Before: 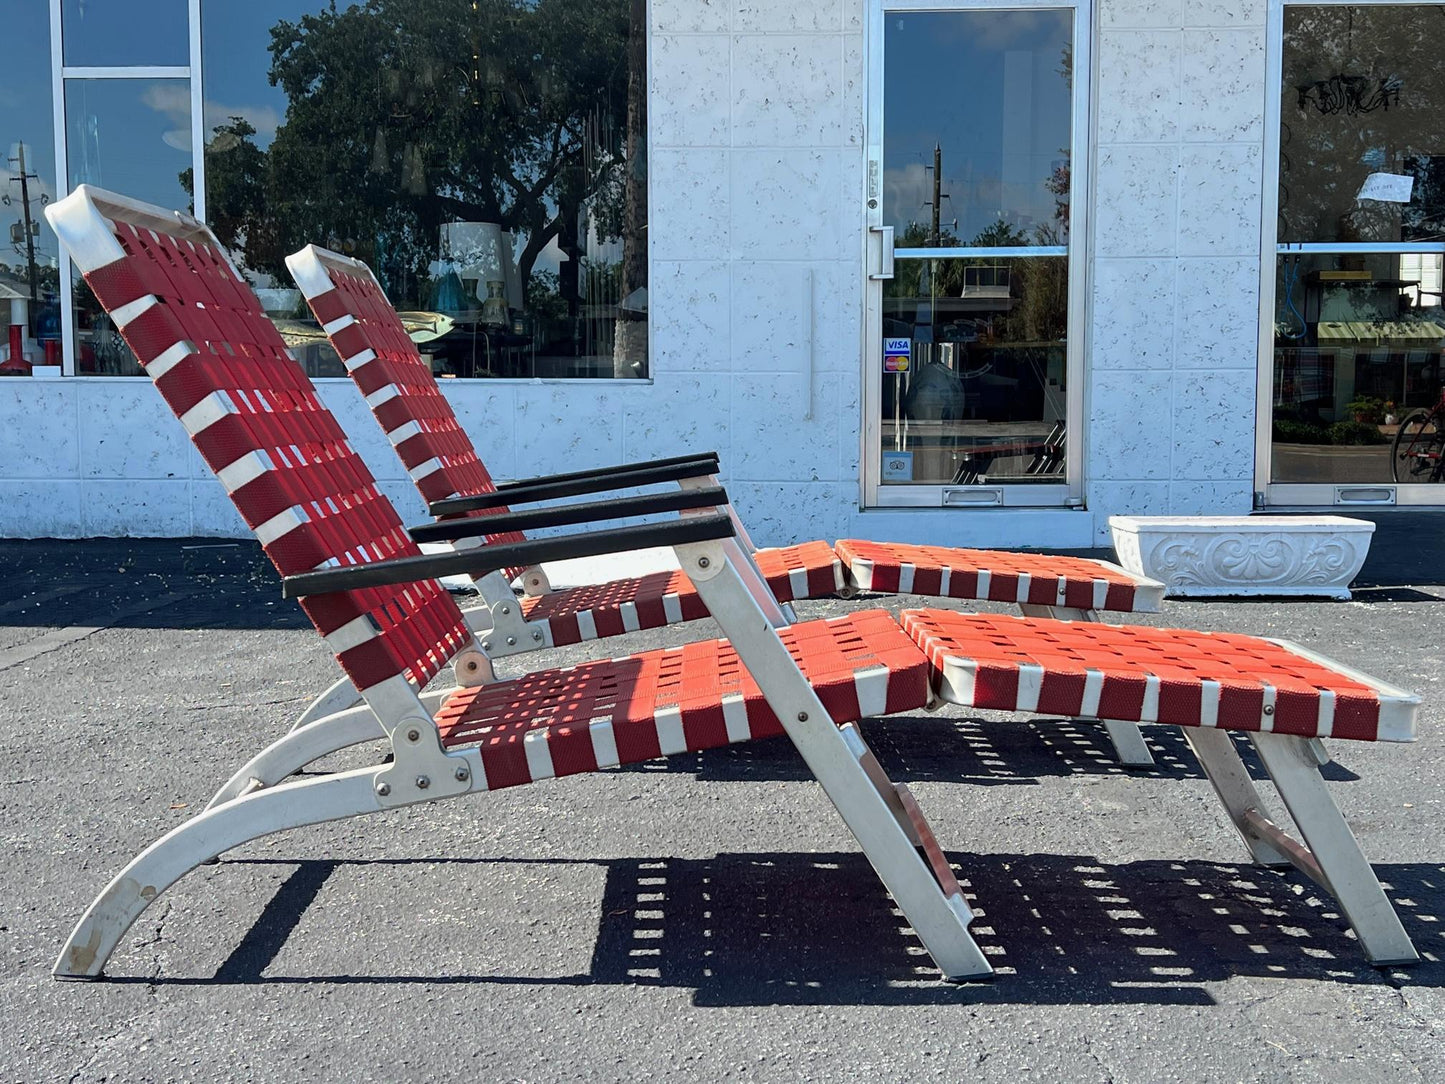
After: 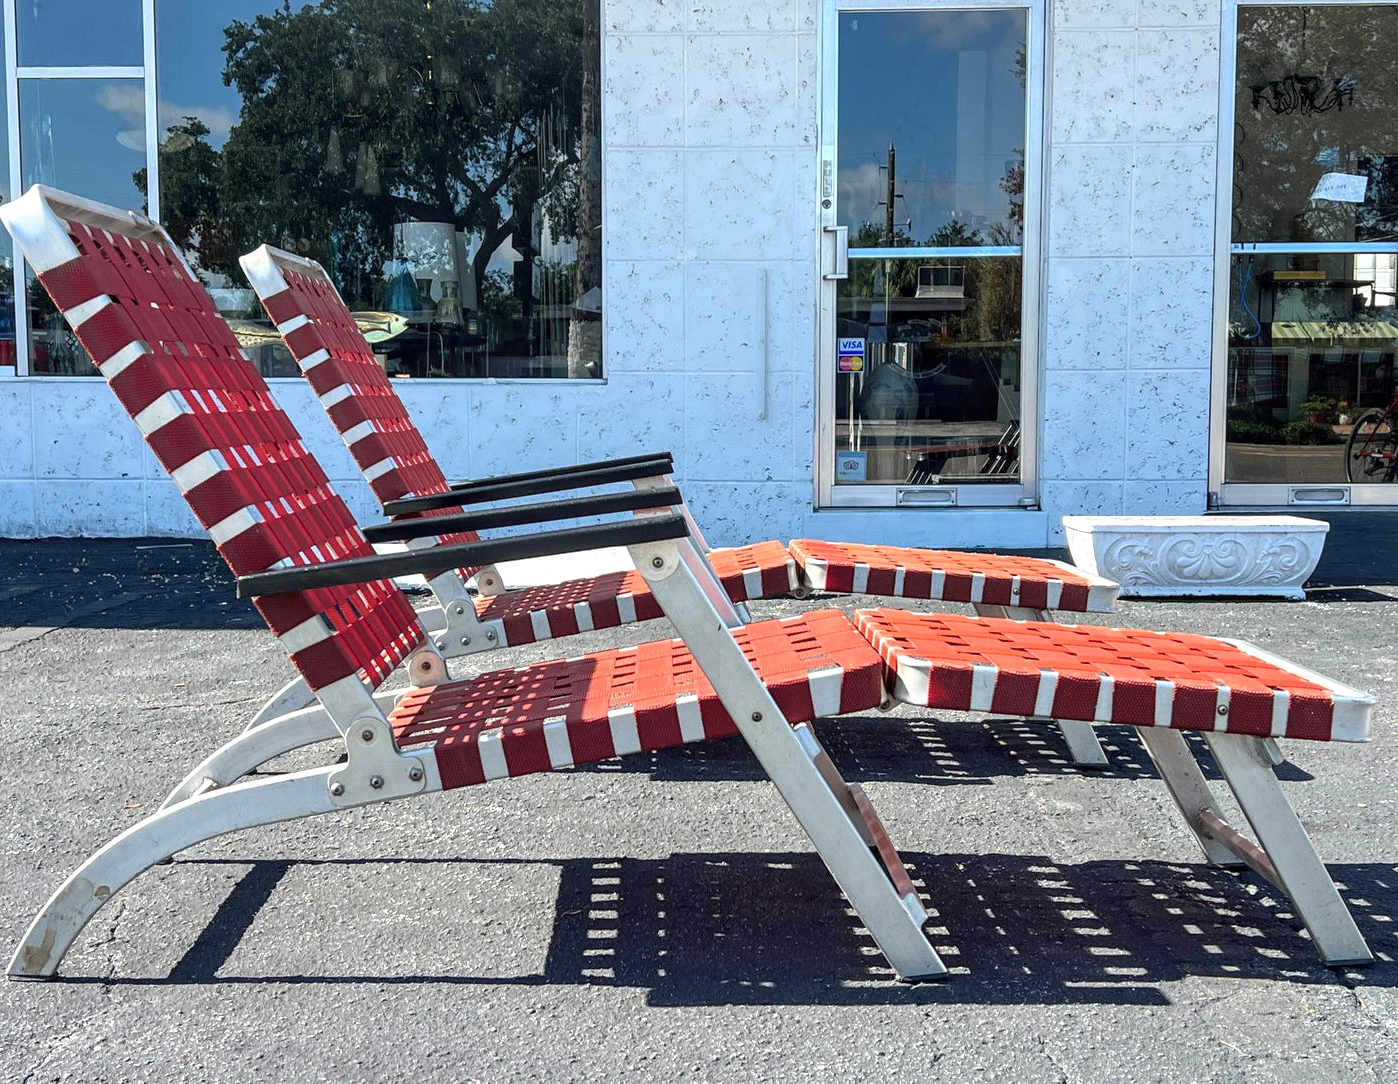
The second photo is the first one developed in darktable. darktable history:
exposure: black level correction 0, exposure 0.4 EV, compensate exposure bias true, compensate highlight preservation false
crop and rotate: left 3.238%
local contrast: on, module defaults
